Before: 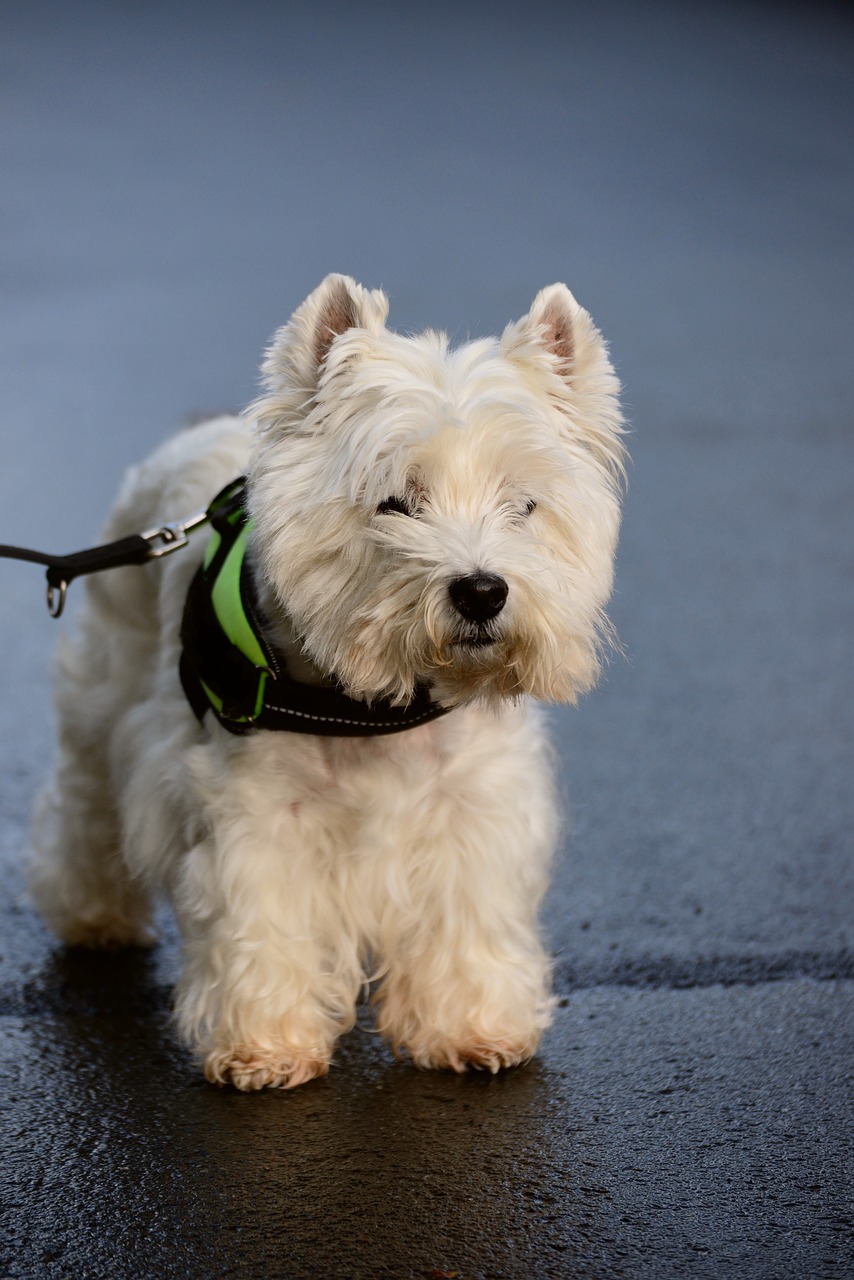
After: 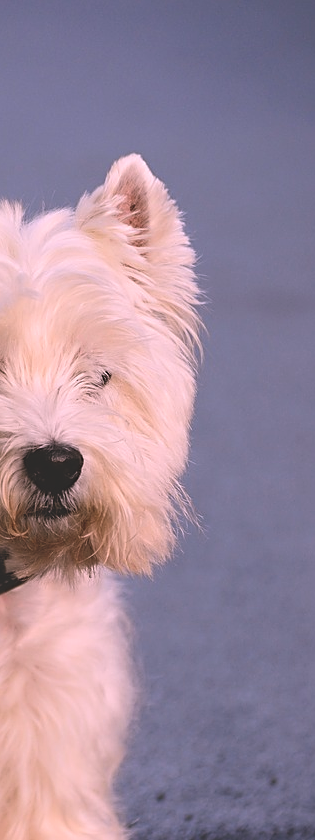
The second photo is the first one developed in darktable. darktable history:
sharpen: on, module defaults
white balance: red 1.188, blue 1.11
crop and rotate: left 49.936%, top 10.094%, right 13.136%, bottom 24.256%
exposure: black level correction -0.025, exposure -0.117 EV, compensate highlight preservation false
